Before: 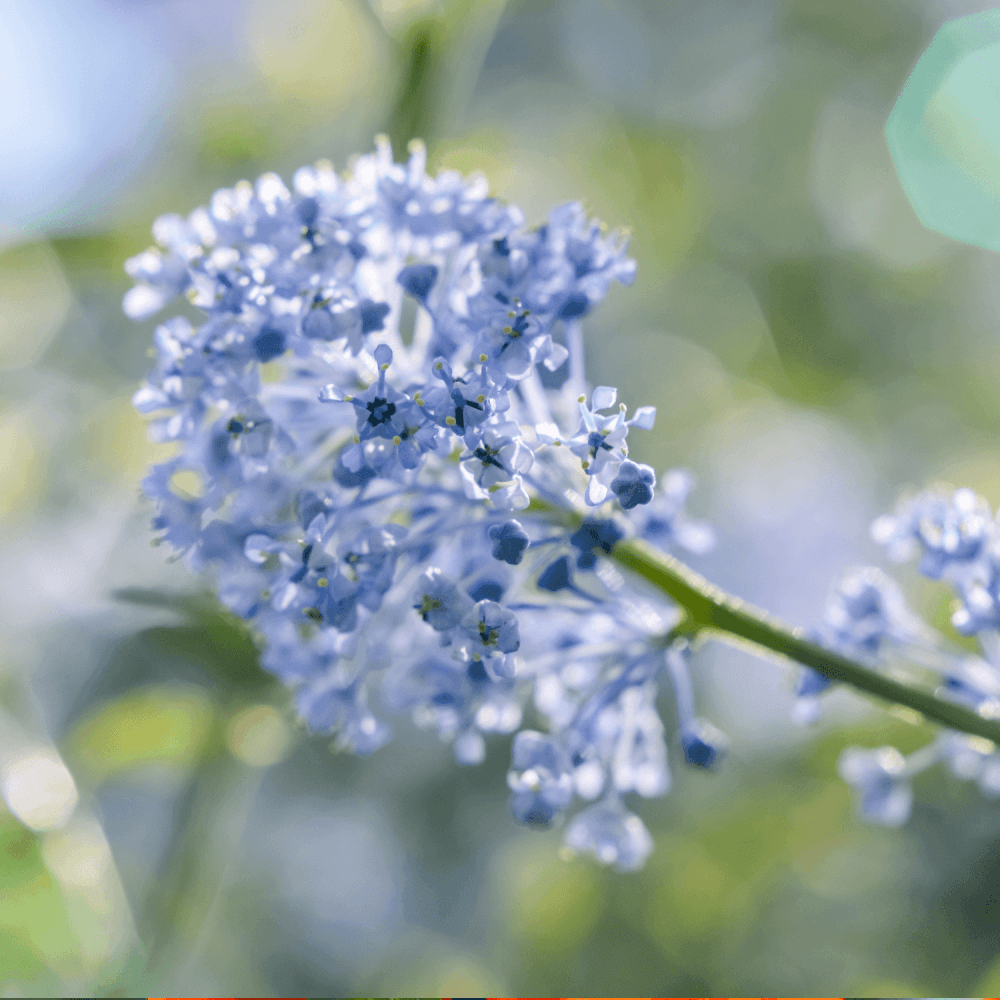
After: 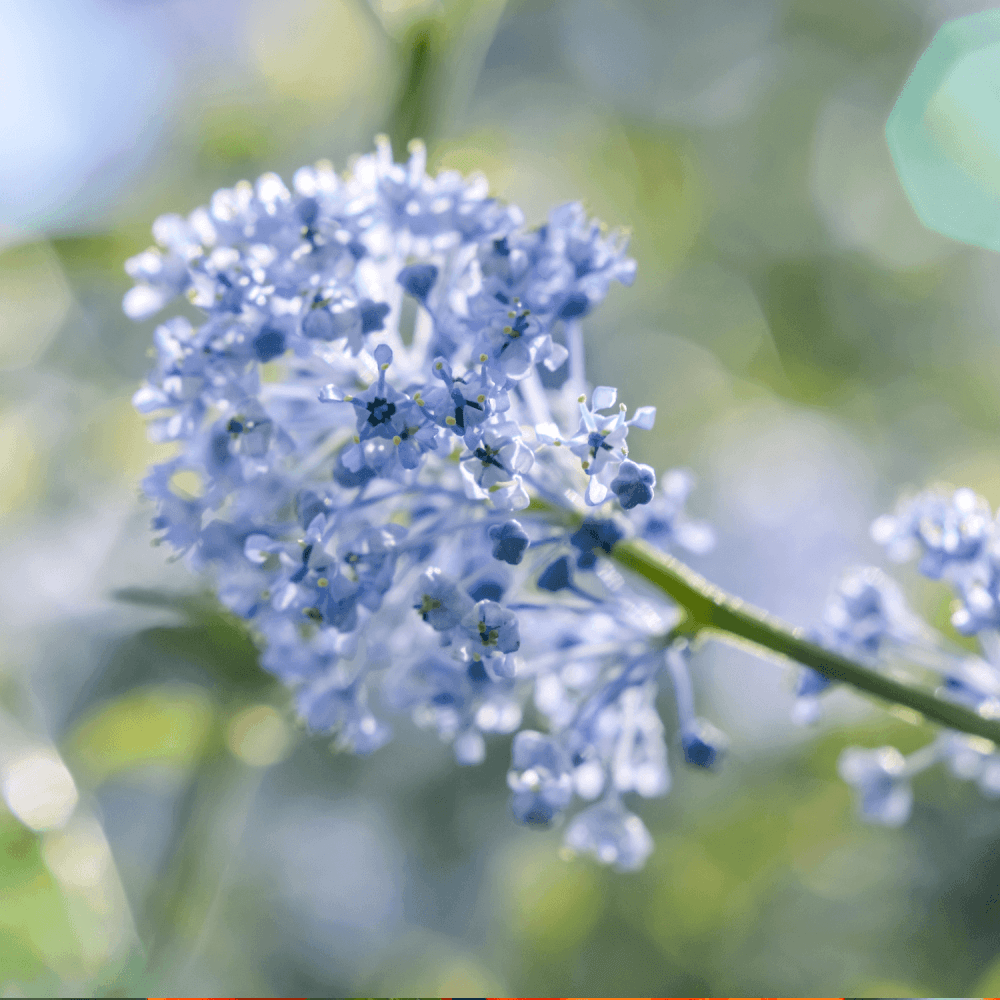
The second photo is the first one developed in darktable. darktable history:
shadows and highlights: shadows -11.06, white point adjustment 1.37, highlights 11.11
